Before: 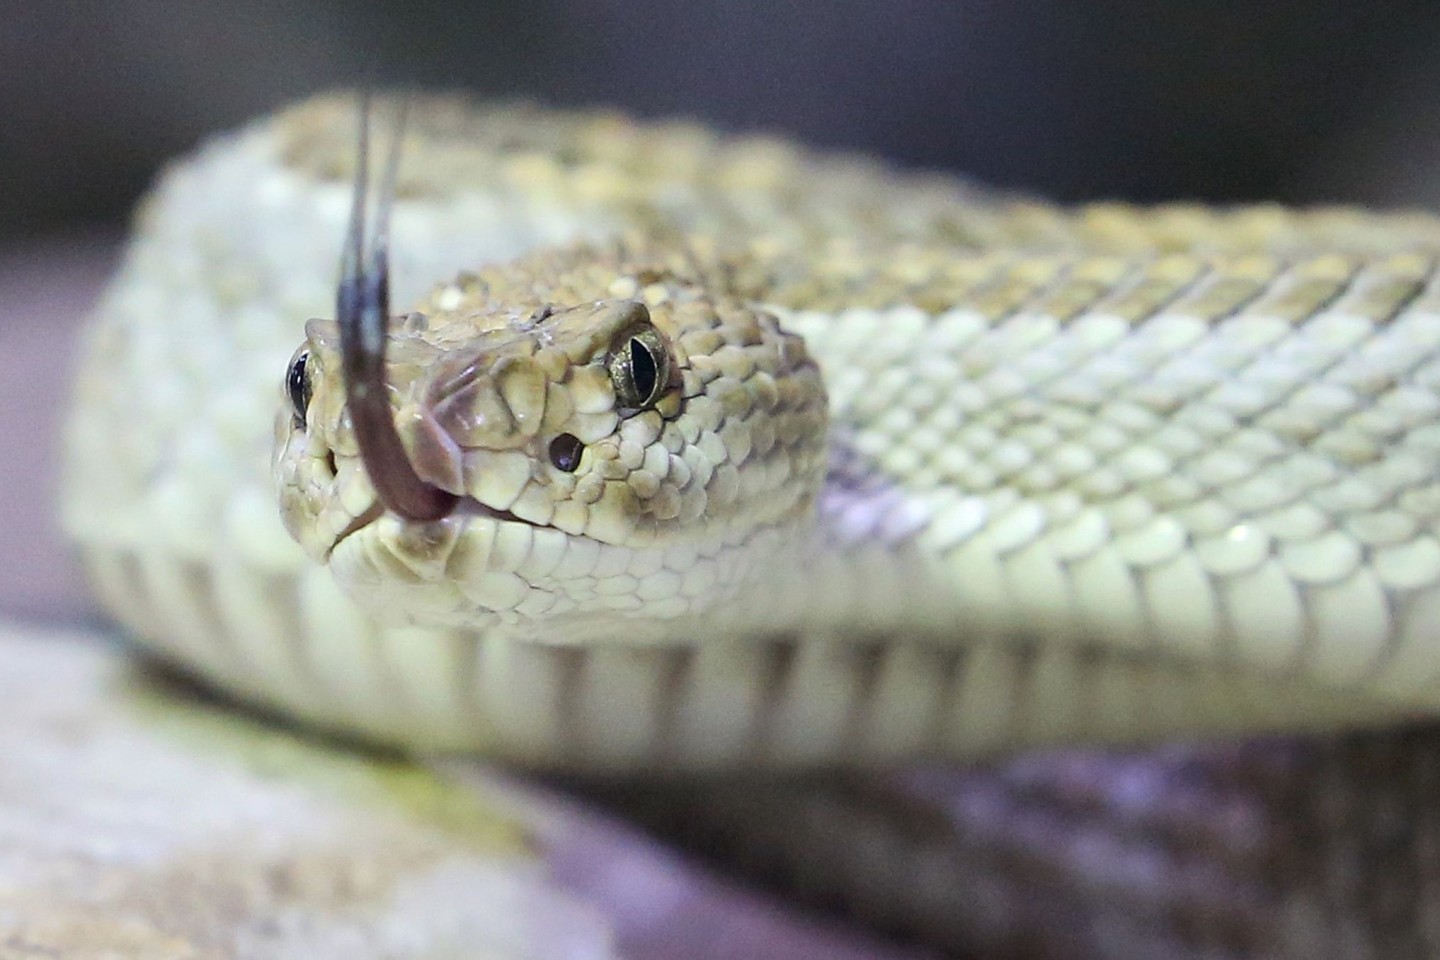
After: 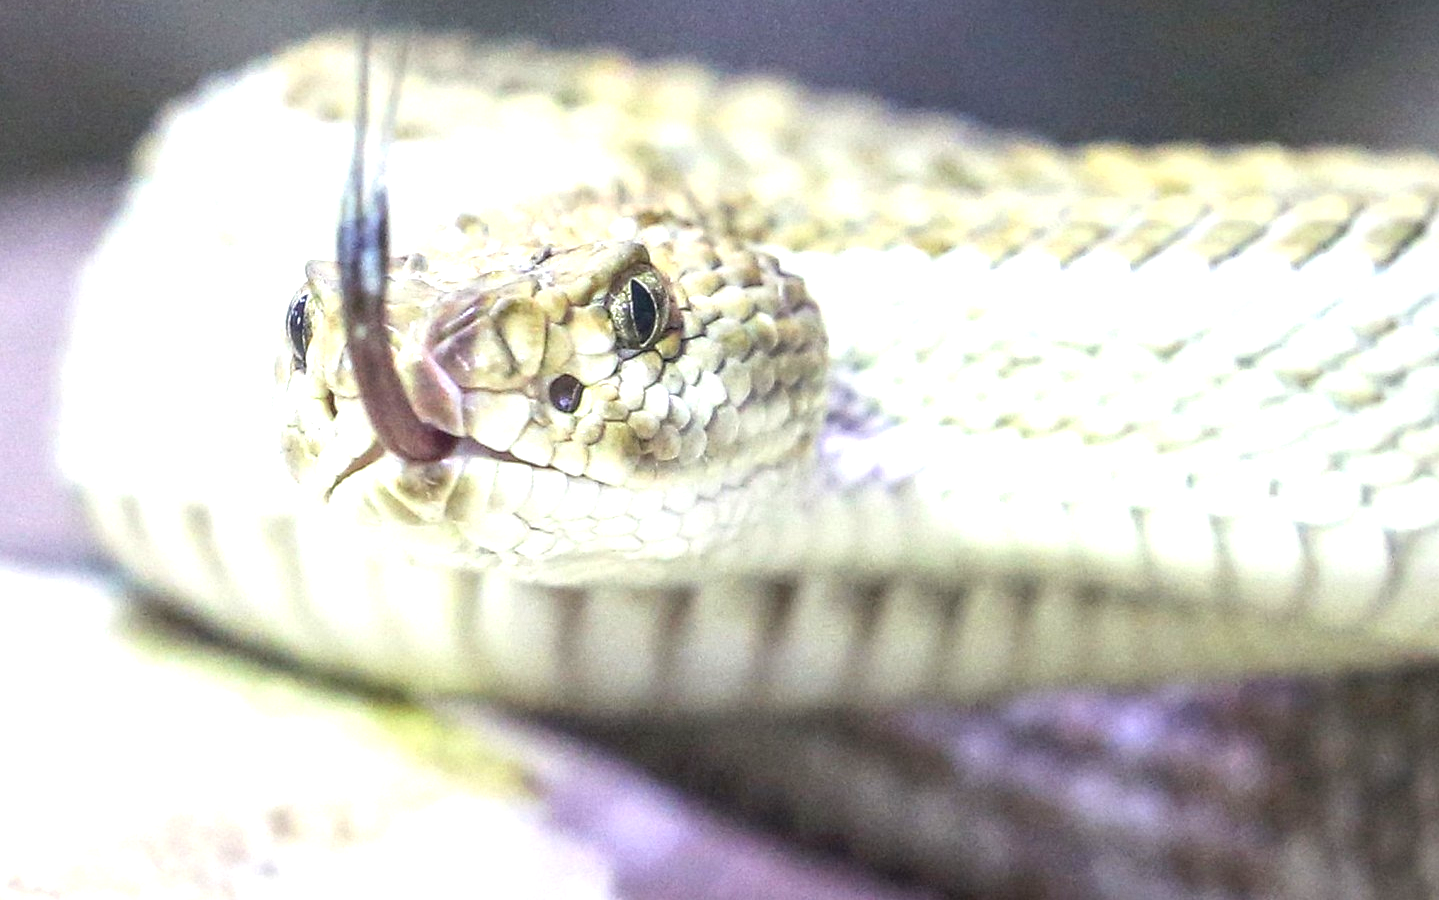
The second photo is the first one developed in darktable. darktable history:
exposure: black level correction 0, exposure 1.105 EV, compensate highlight preservation false
crop and rotate: top 6.198%
local contrast: highlights 5%, shadows 4%, detail 134%
